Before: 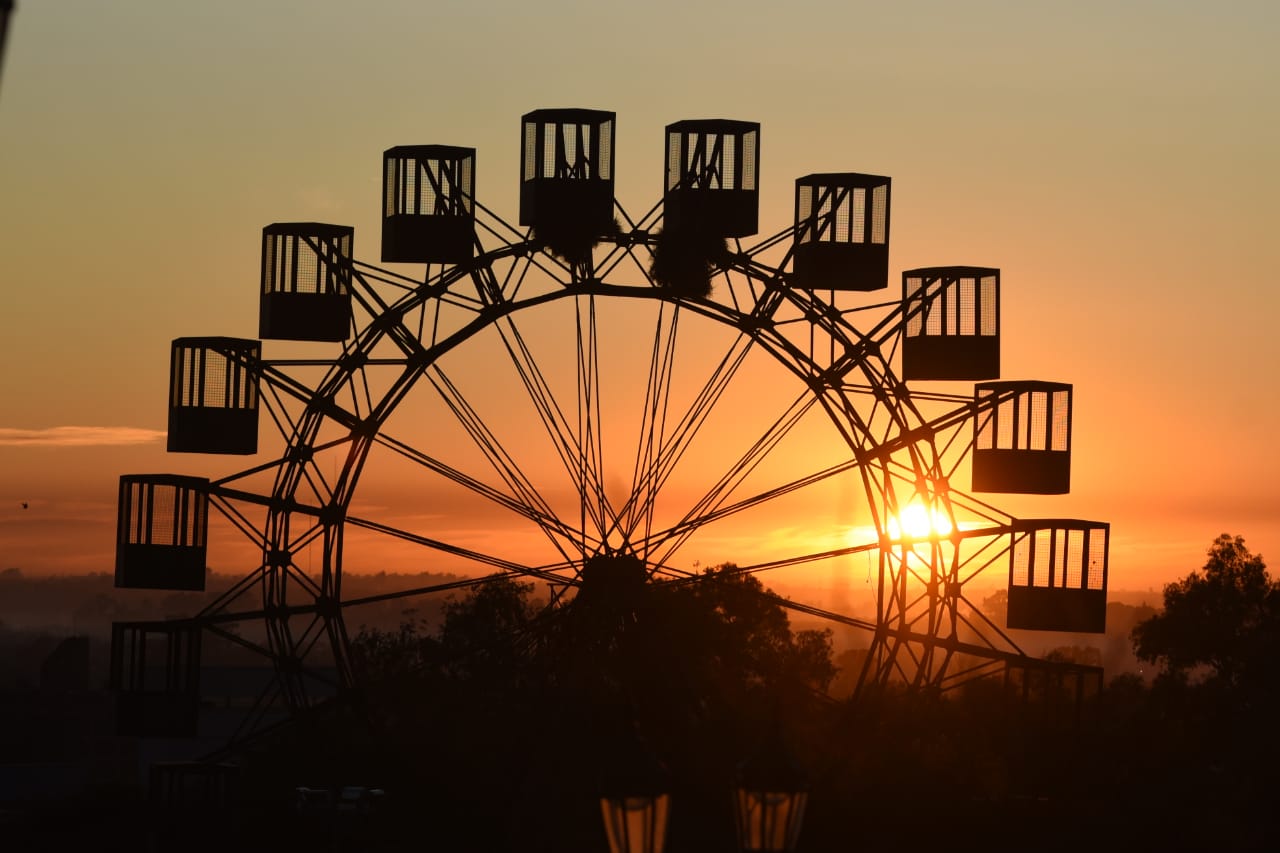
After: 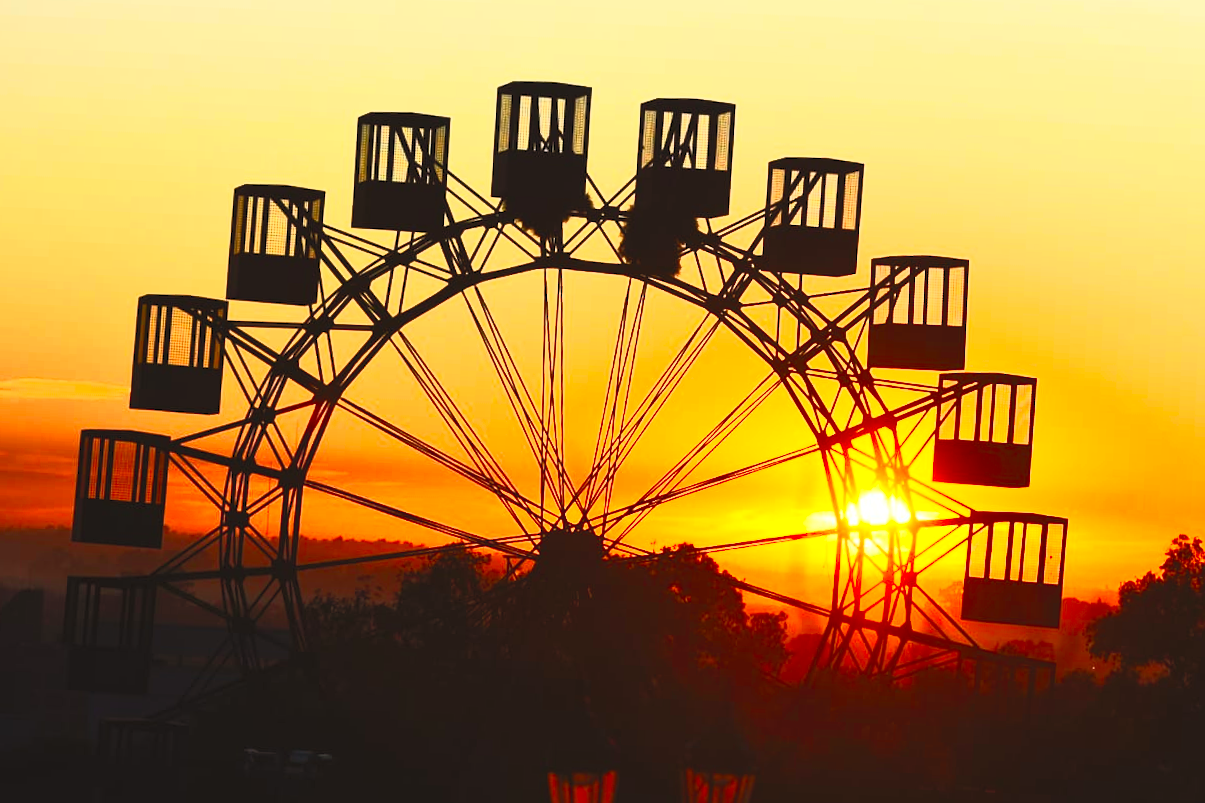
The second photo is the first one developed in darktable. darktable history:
contrast brightness saturation: contrast 1, brightness 1, saturation 1
crop and rotate: angle -2.38°
